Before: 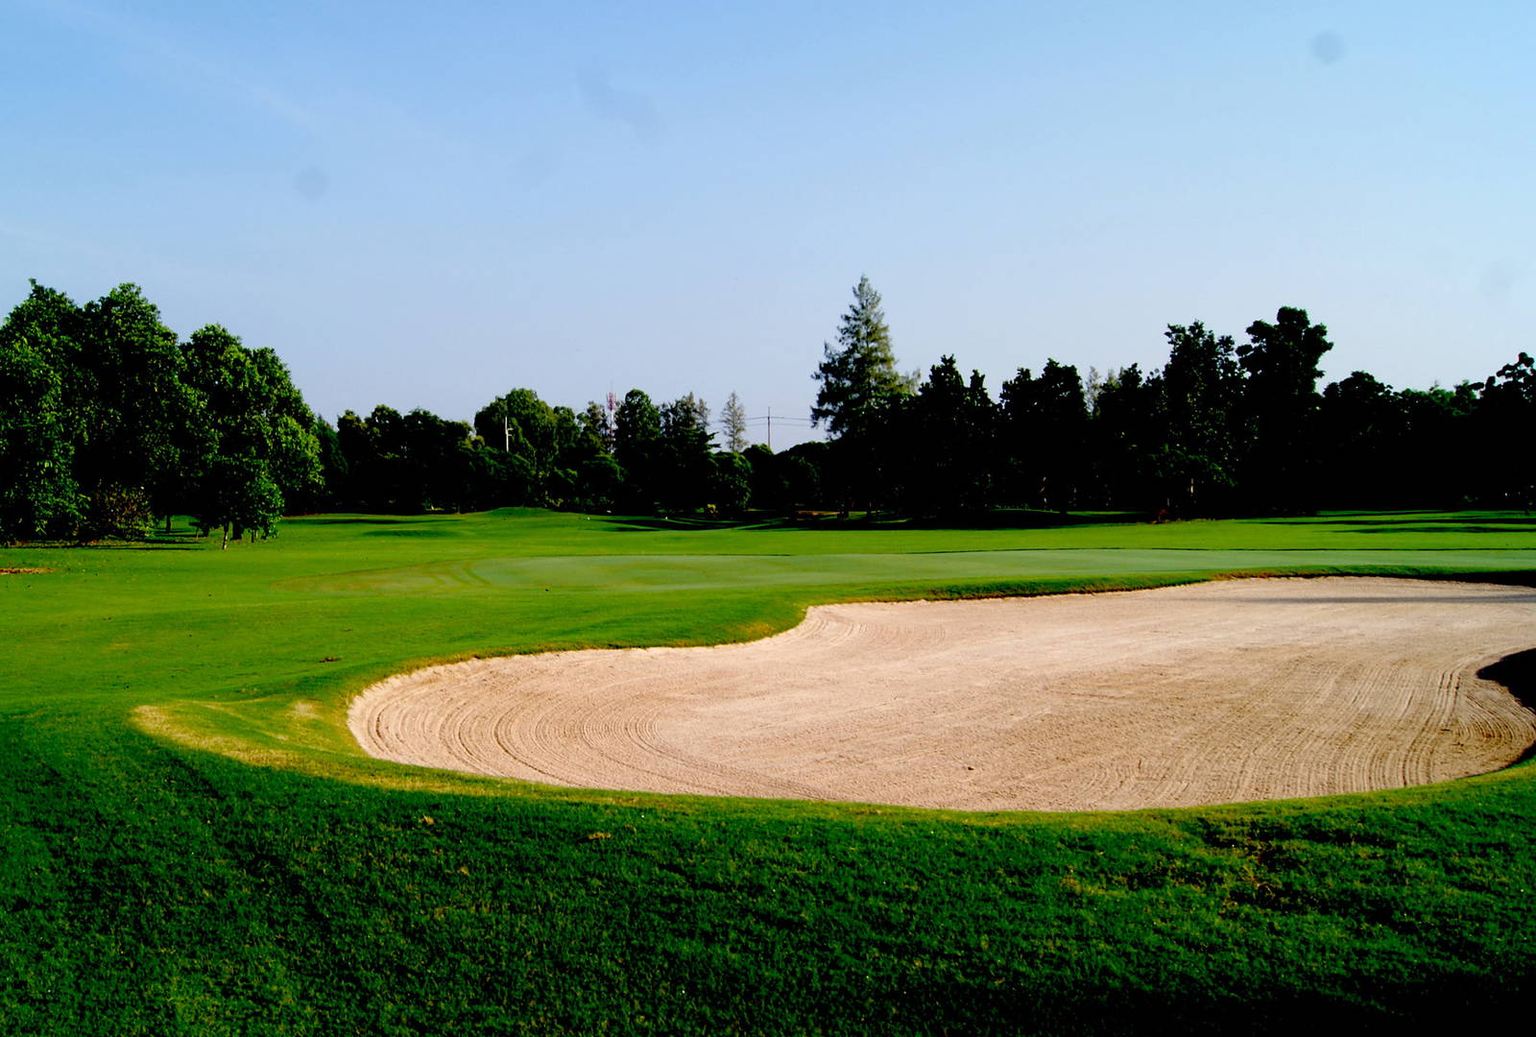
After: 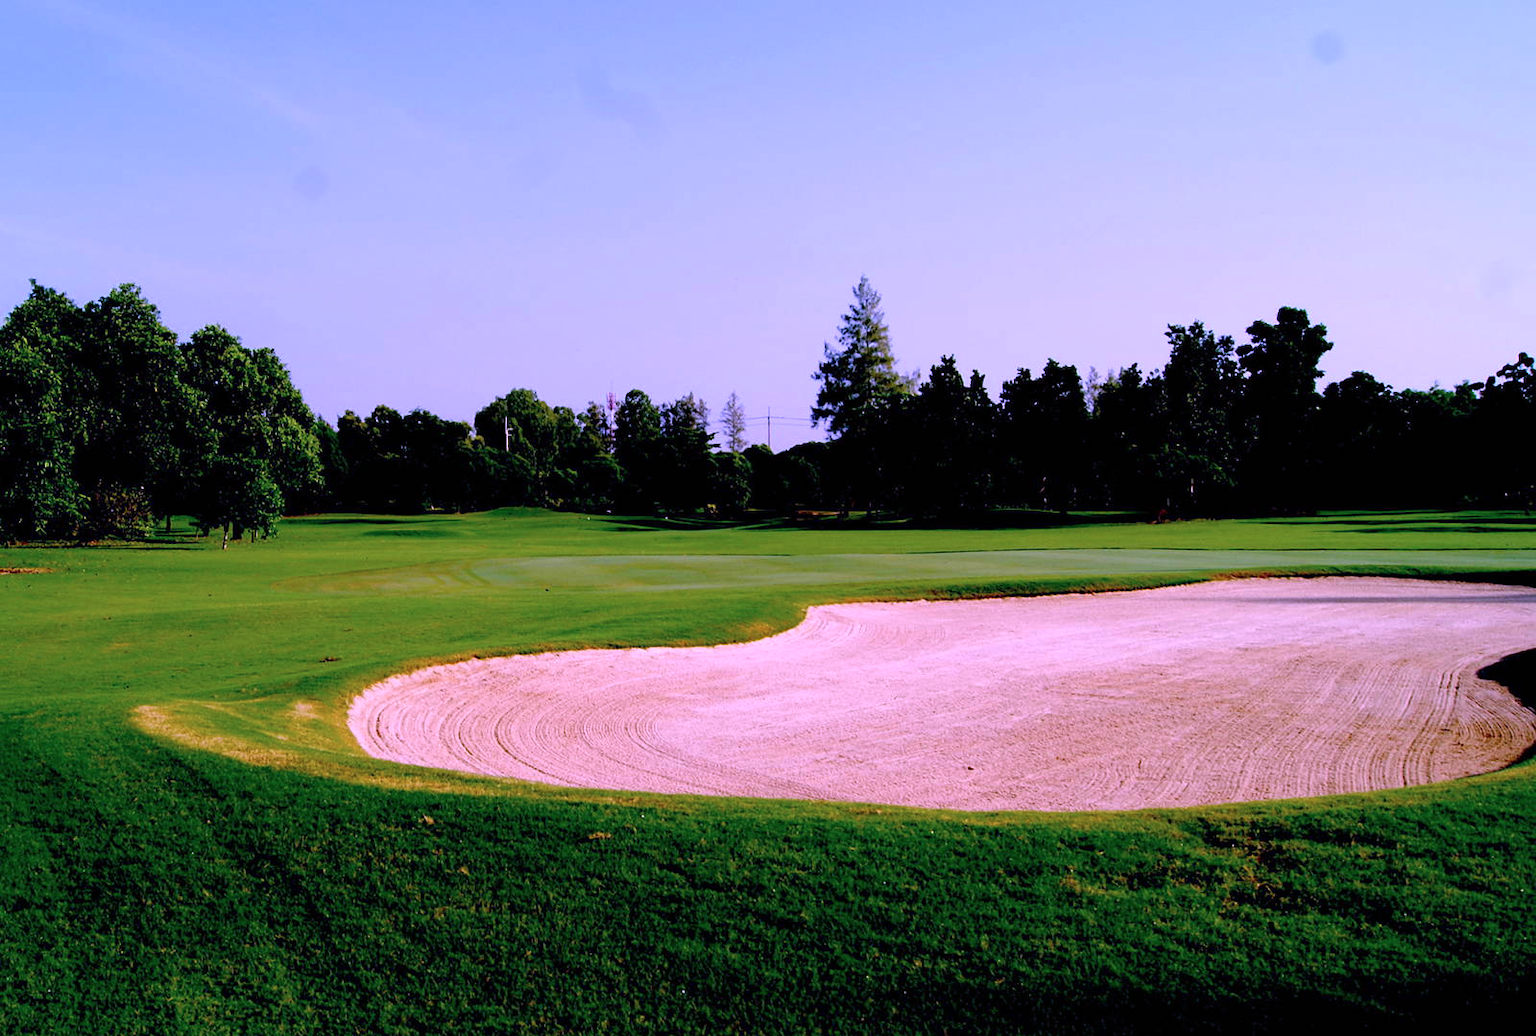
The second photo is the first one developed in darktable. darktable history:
color balance rgb: perceptual saturation grading › global saturation 10%, global vibrance 20%
color calibration: output R [1.107, -0.012, -0.003, 0], output B [0, 0, 1.308, 0], illuminant custom, x 0.389, y 0.387, temperature 3838.64 K
